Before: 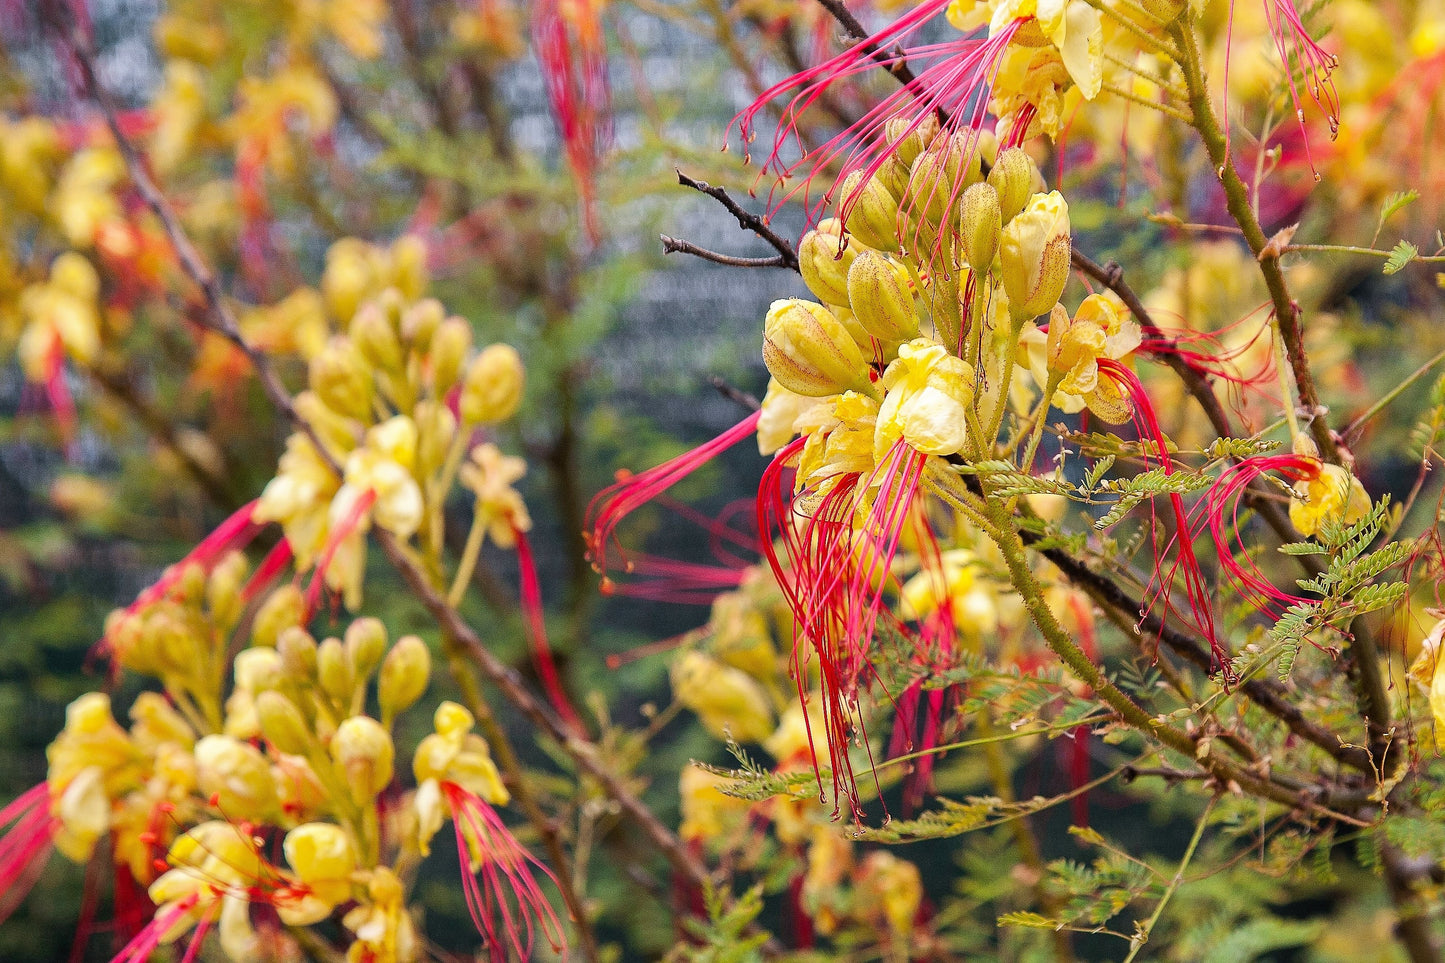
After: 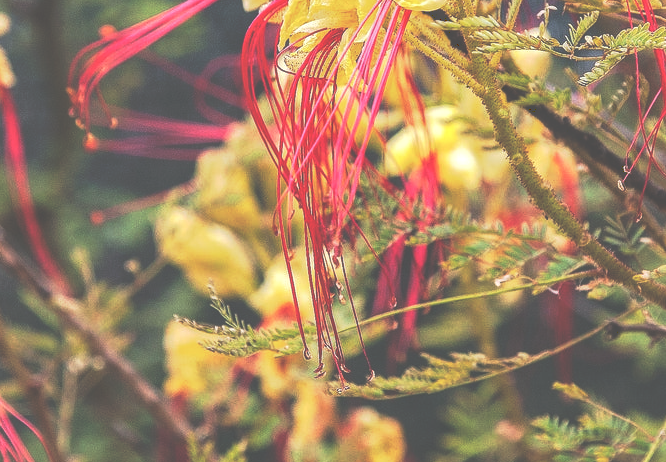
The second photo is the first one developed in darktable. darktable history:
tone curve: curves: ch0 [(0, 0) (0.003, 0.346) (0.011, 0.346) (0.025, 0.346) (0.044, 0.35) (0.069, 0.354) (0.1, 0.361) (0.136, 0.368) (0.177, 0.381) (0.224, 0.395) (0.277, 0.421) (0.335, 0.458) (0.399, 0.502) (0.468, 0.556) (0.543, 0.617) (0.623, 0.685) (0.709, 0.748) (0.801, 0.814) (0.898, 0.865) (1, 1)], preserve colors none
crop: left 35.778%, top 46.195%, right 18.082%, bottom 5.821%
base curve: curves: ch0 [(0, 0) (0.257, 0.25) (0.482, 0.586) (0.757, 0.871) (1, 1)], preserve colors none
local contrast: on, module defaults
